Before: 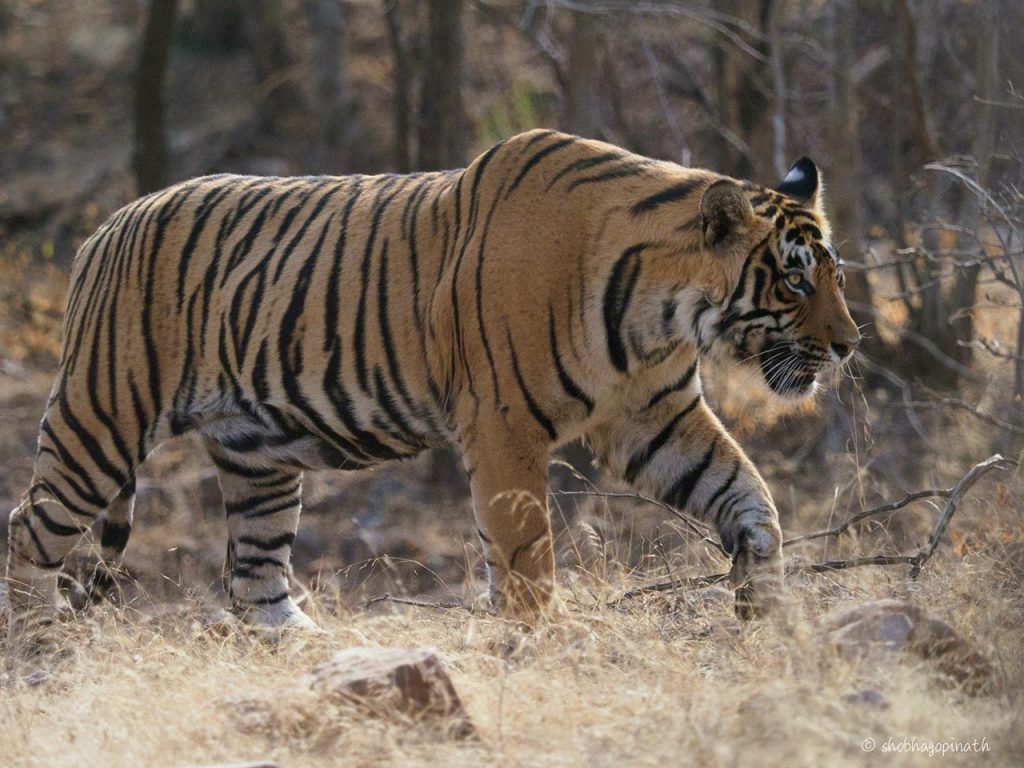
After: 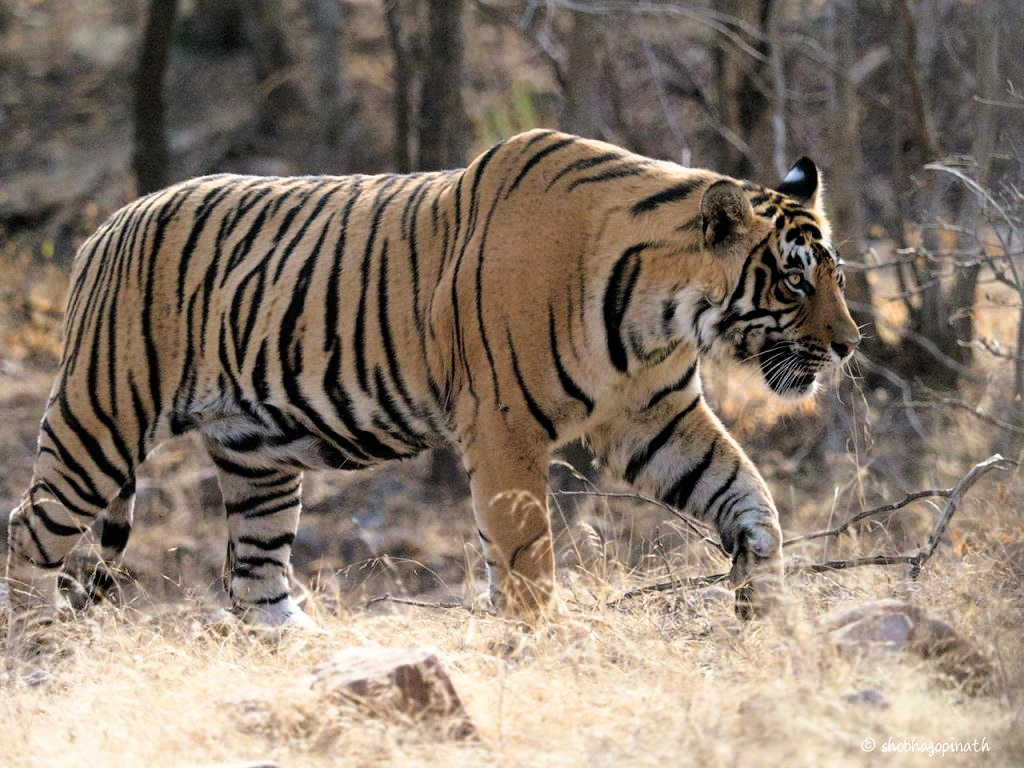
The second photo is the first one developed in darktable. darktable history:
exposure: exposure 0.6 EV, compensate highlight preservation false
filmic rgb: black relative exposure -4.93 EV, white relative exposure 2.84 EV, hardness 3.72
